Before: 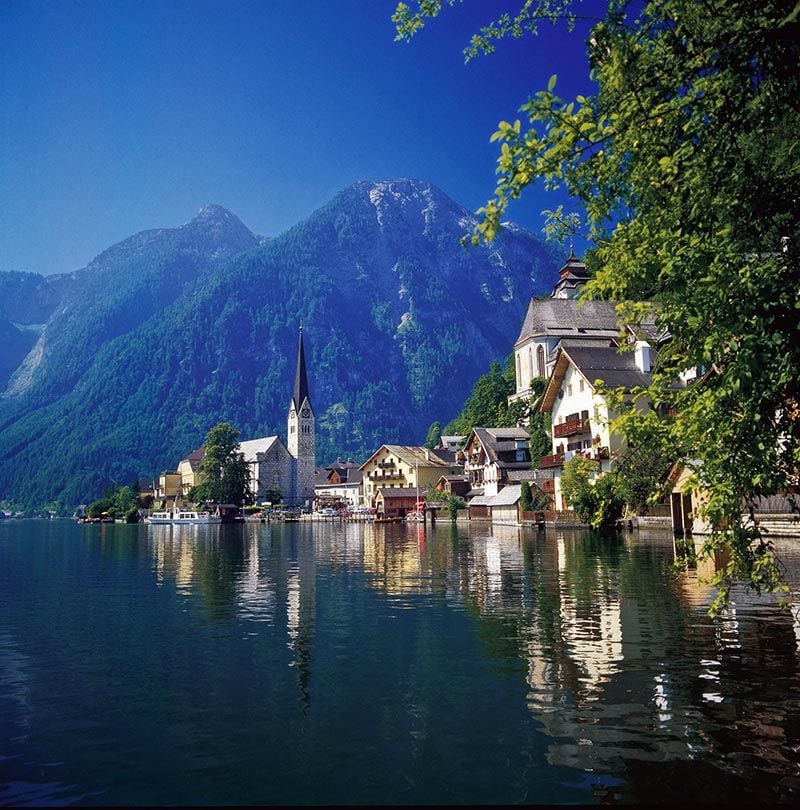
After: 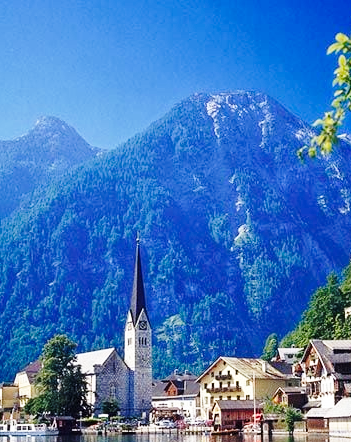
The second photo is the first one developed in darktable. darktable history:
base curve: curves: ch0 [(0, 0) (0.028, 0.03) (0.121, 0.232) (0.46, 0.748) (0.859, 0.968) (1, 1)], preserve colors none
crop: left 20.441%, top 10.874%, right 35.593%, bottom 34.501%
